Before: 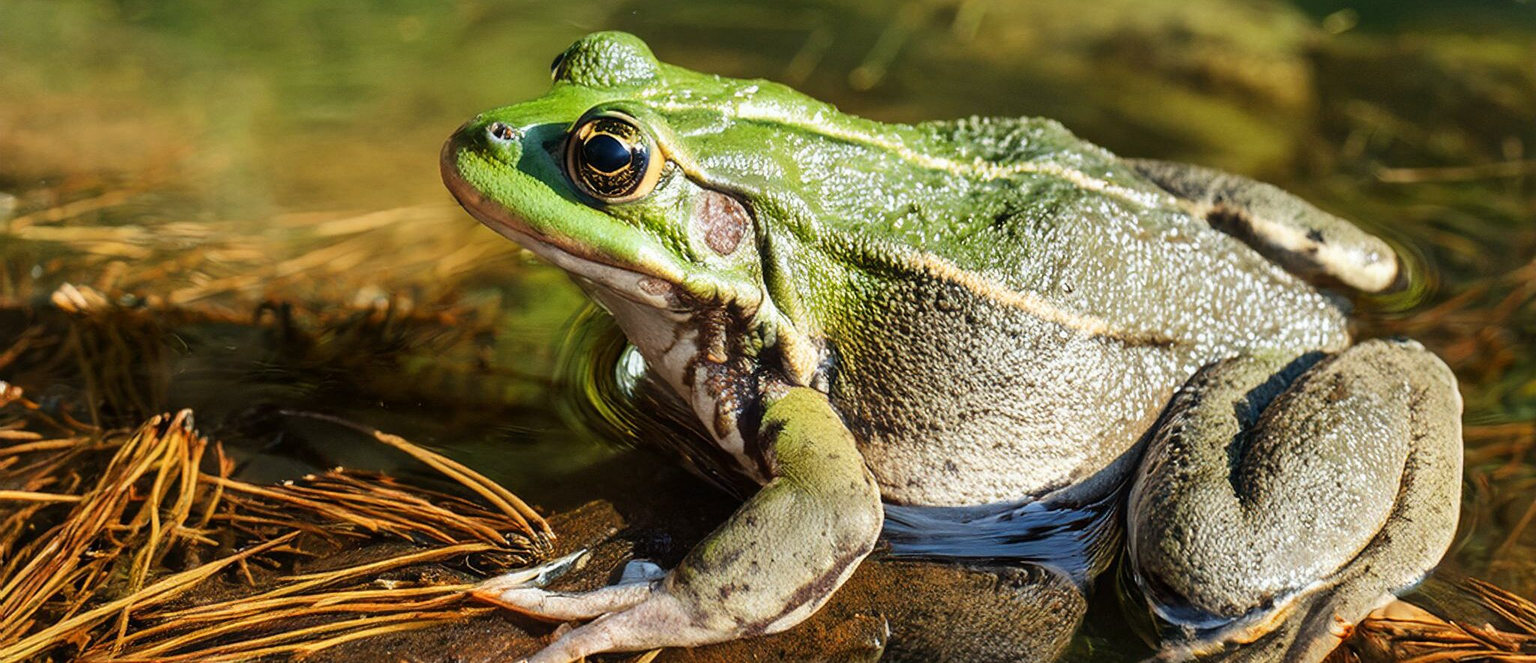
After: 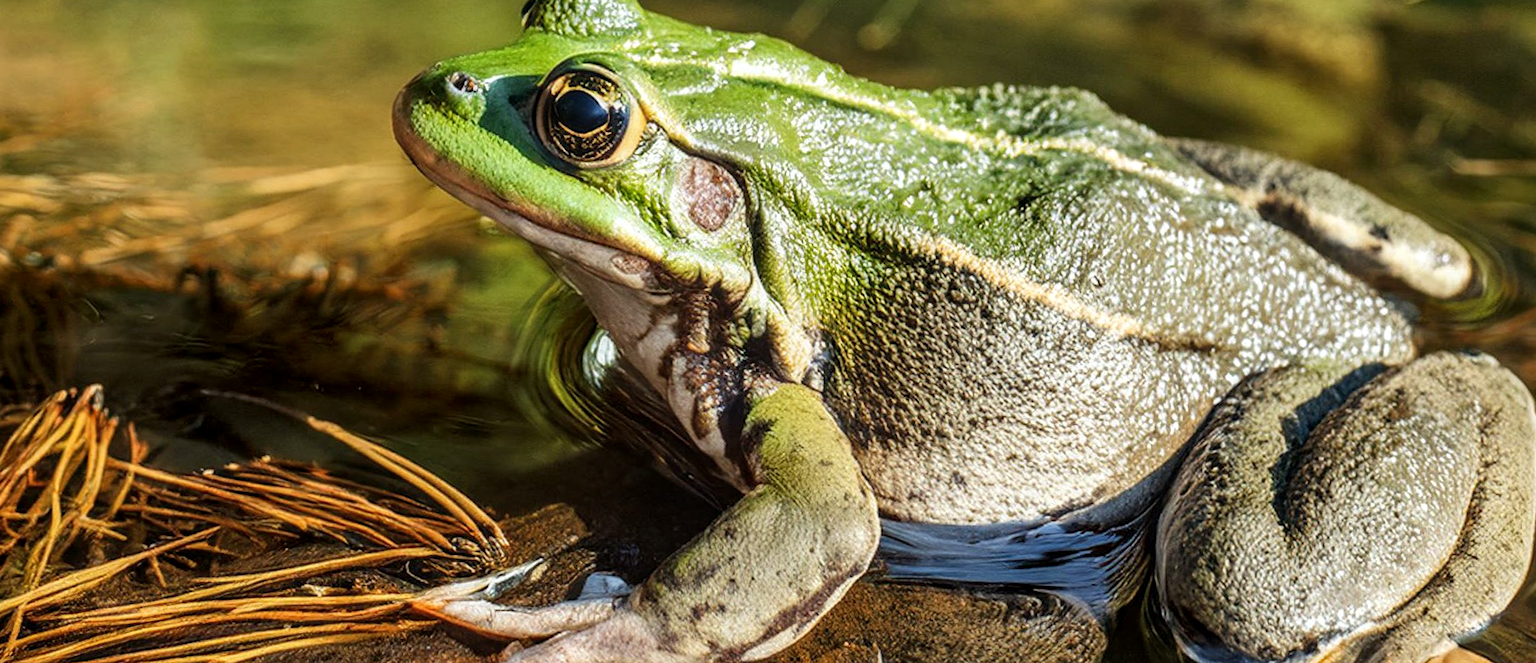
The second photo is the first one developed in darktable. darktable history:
local contrast: on, module defaults
crop and rotate: angle -1.96°, left 3.097%, top 4.154%, right 1.586%, bottom 0.529%
